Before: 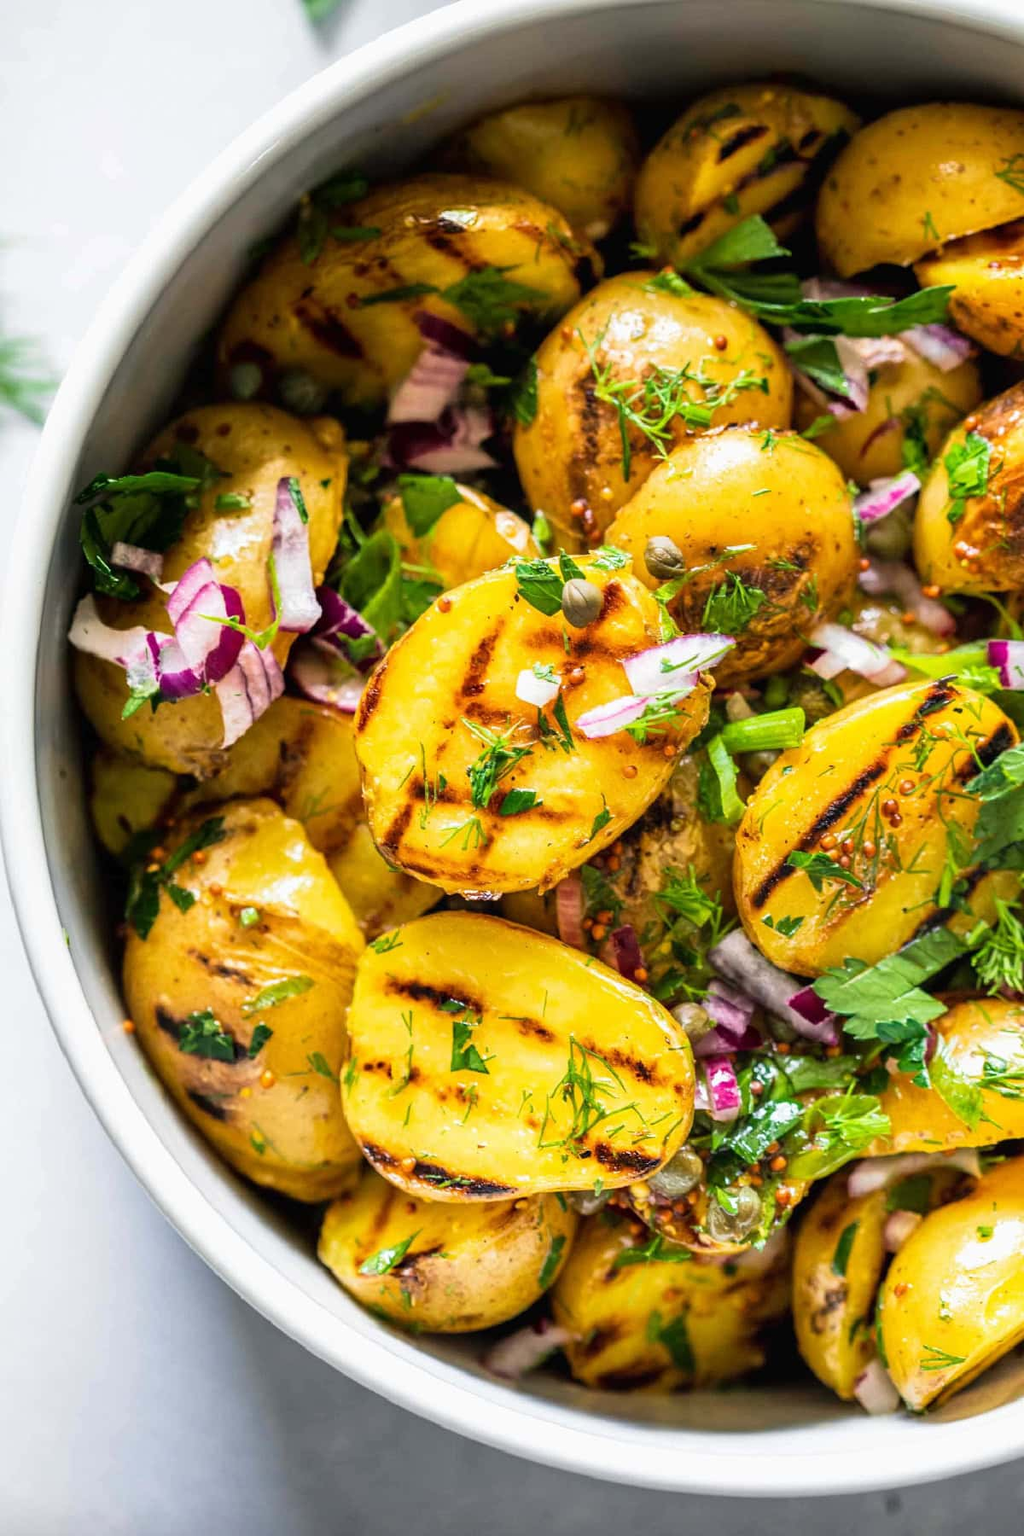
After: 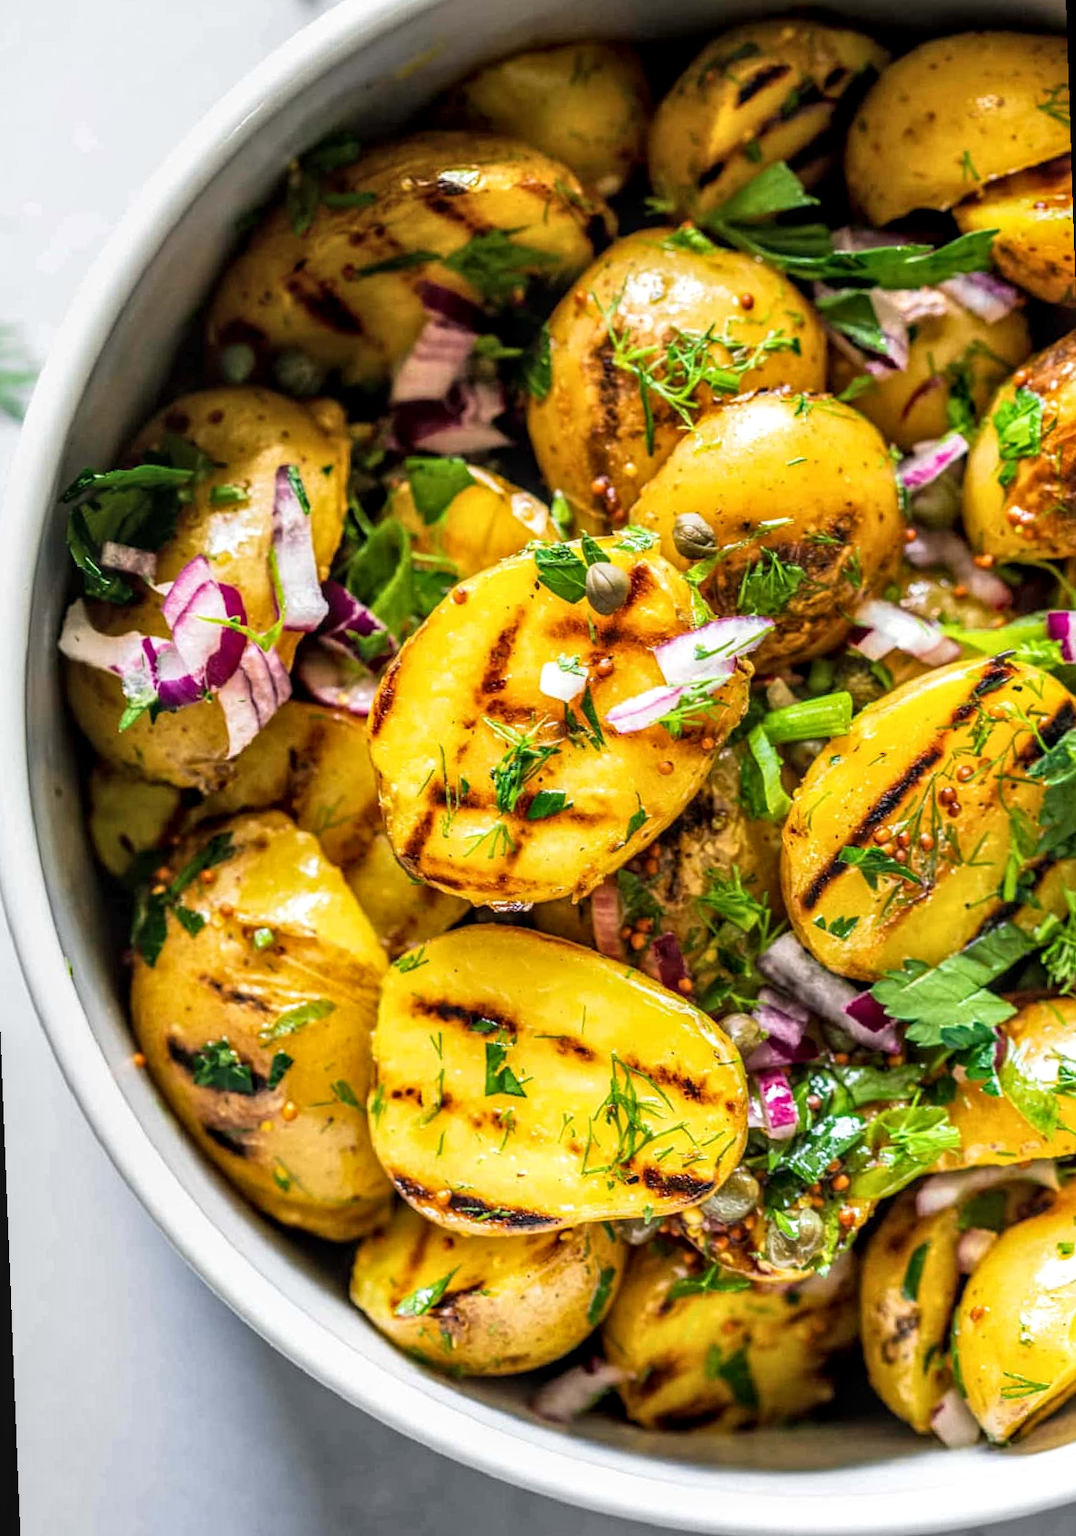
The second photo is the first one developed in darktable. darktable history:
rotate and perspective: rotation -2.12°, lens shift (vertical) 0.009, lens shift (horizontal) -0.008, automatic cropping original format, crop left 0.036, crop right 0.964, crop top 0.05, crop bottom 0.959
local contrast: detail 130%
